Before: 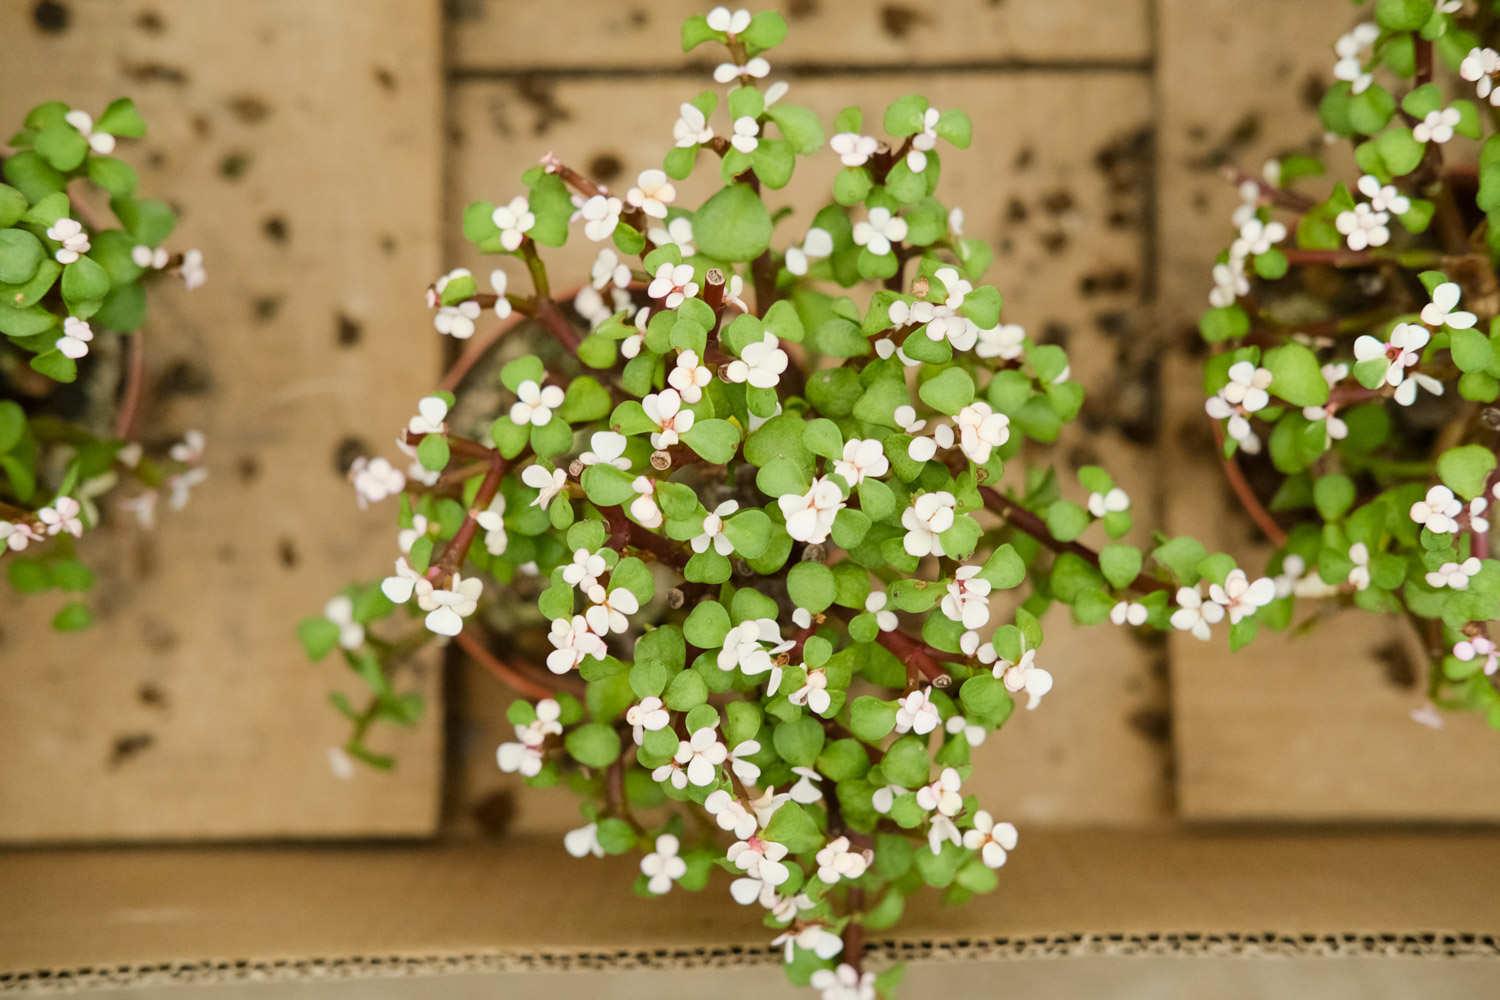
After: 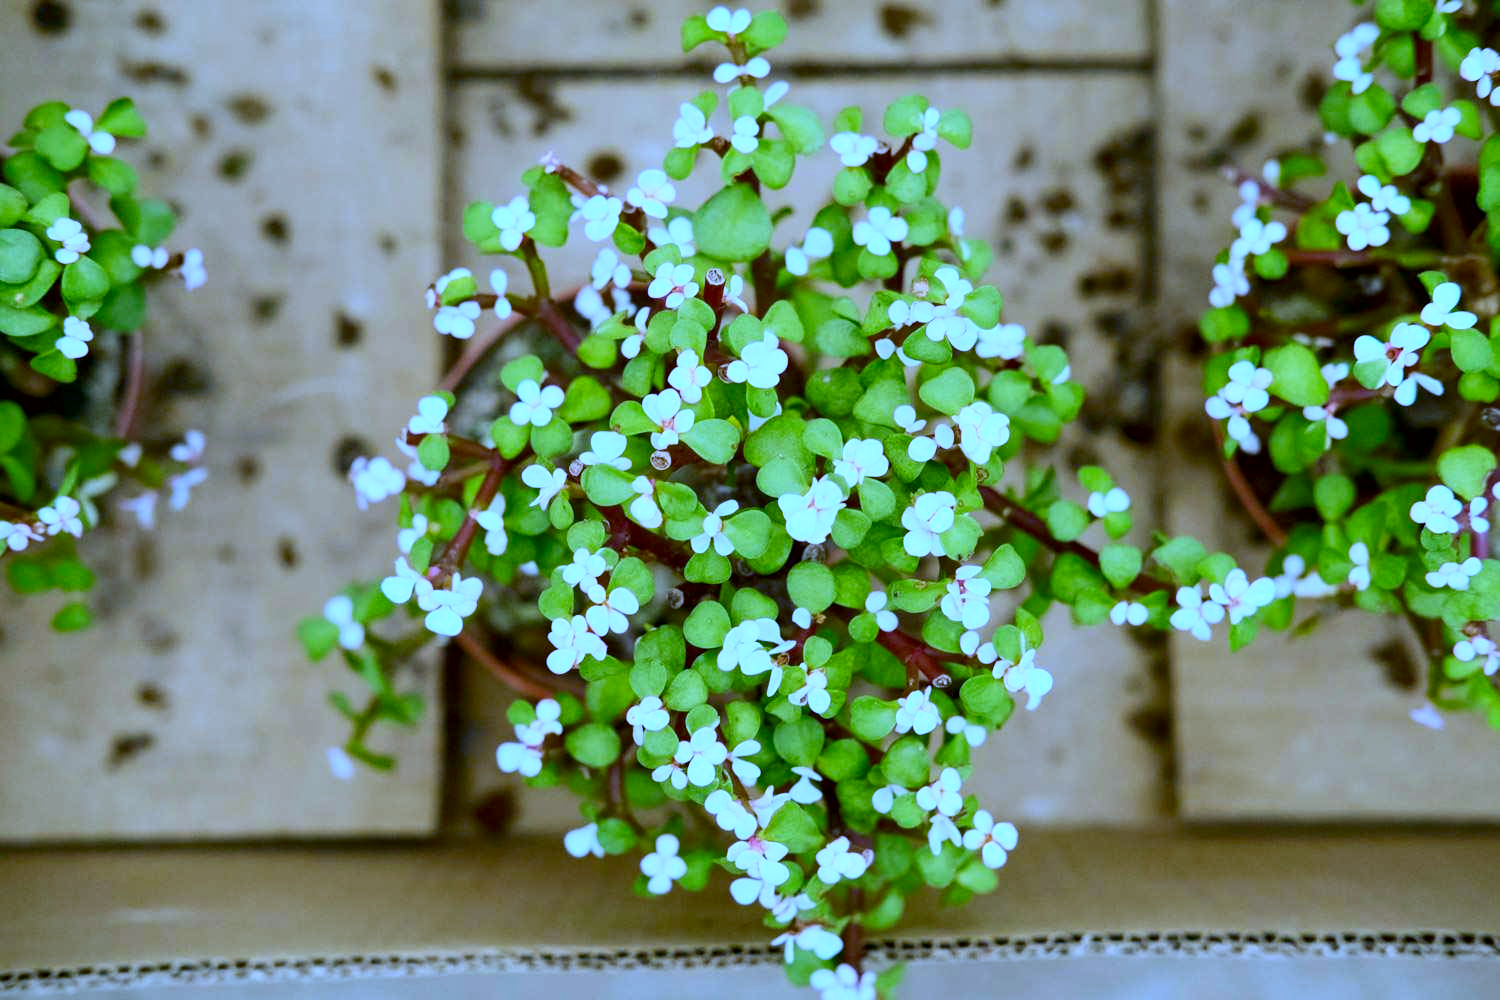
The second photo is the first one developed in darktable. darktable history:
exposure: black level correction 0.007, exposure 0.093 EV, compensate highlight preservation false
white balance: red 0.766, blue 1.537
contrast brightness saturation: contrast 0.16, saturation 0.32
